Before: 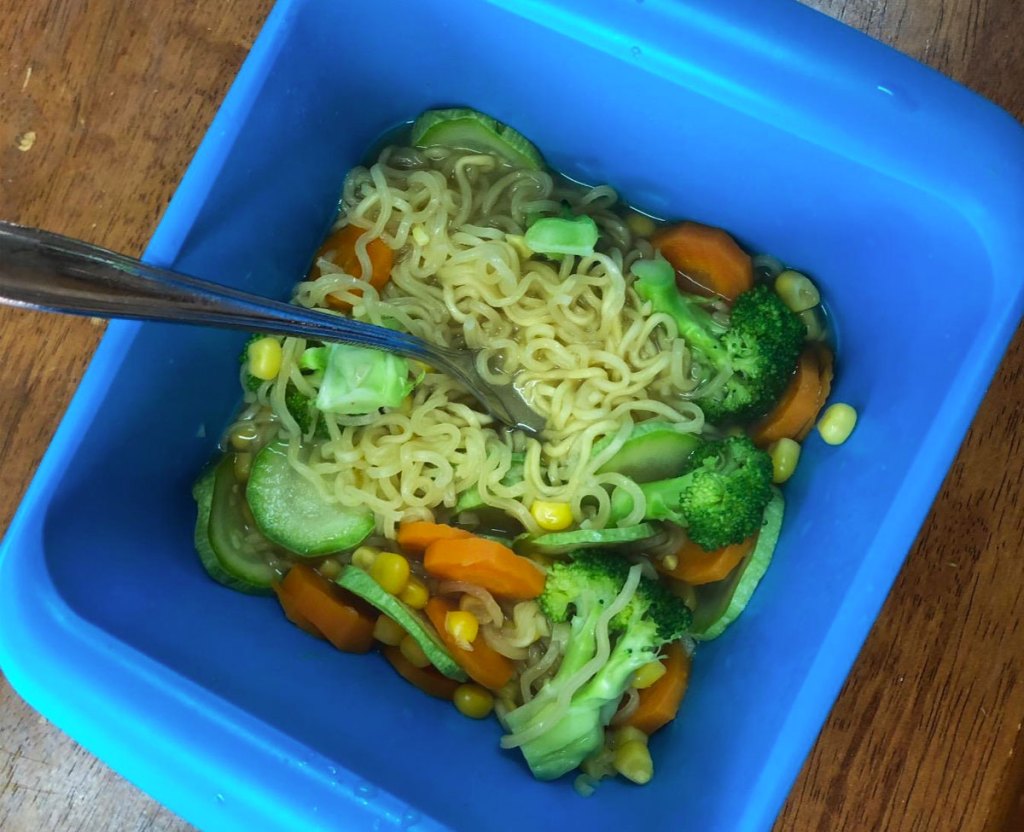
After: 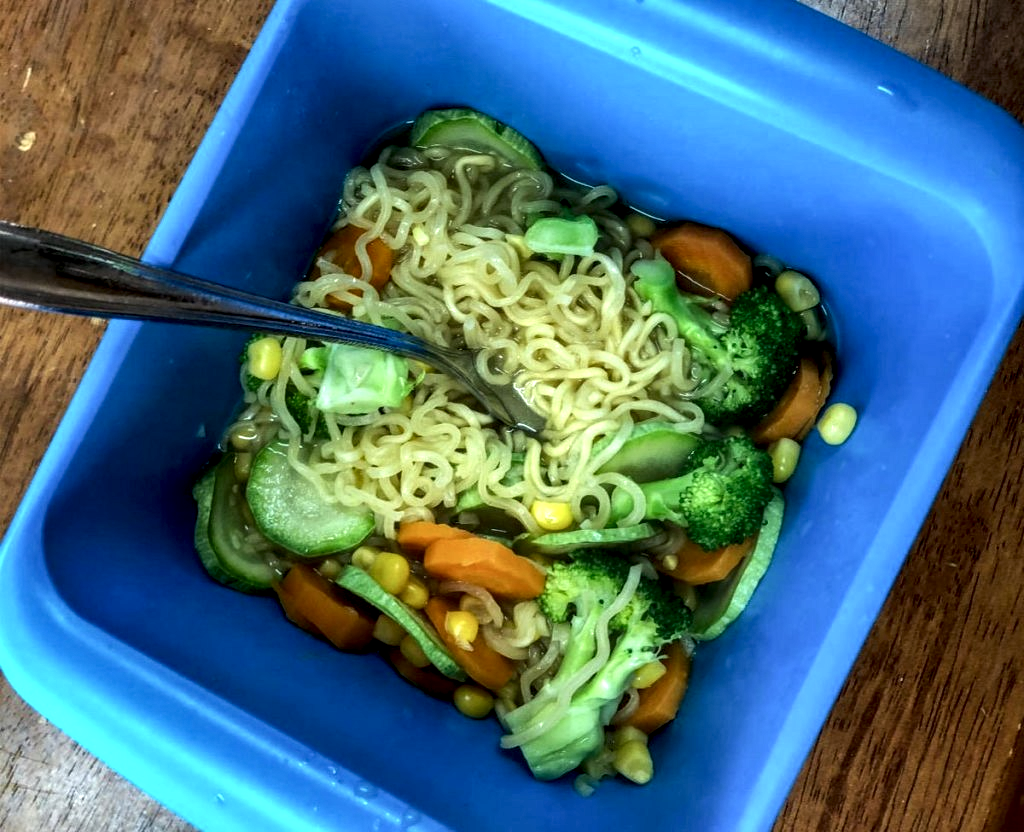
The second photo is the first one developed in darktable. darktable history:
local contrast: highlights 19%, detail 185%
